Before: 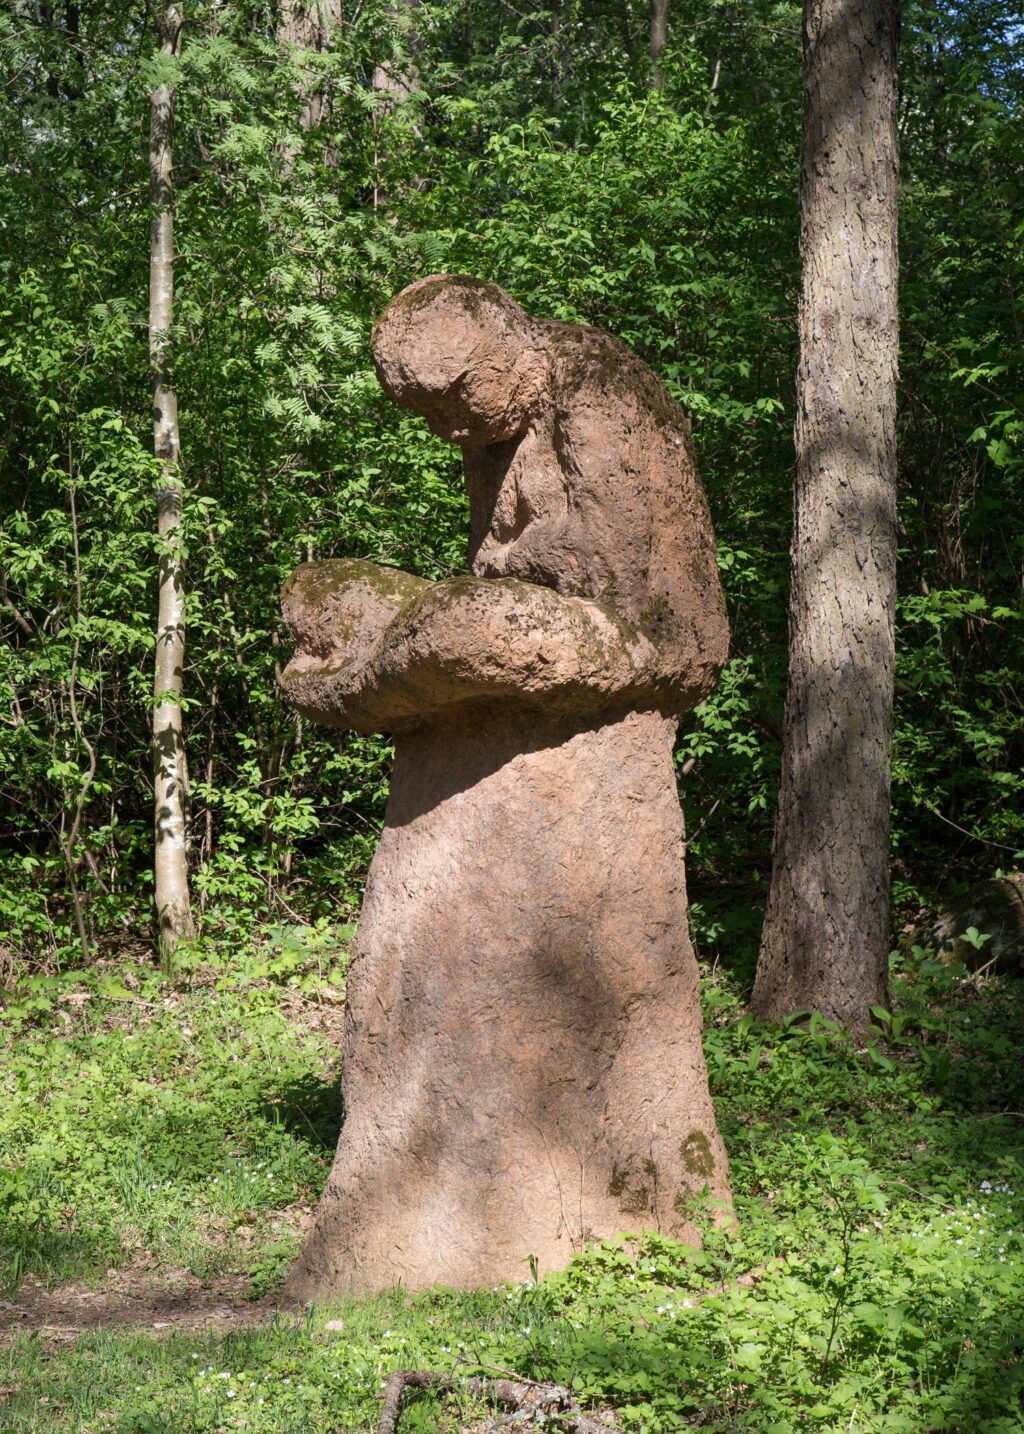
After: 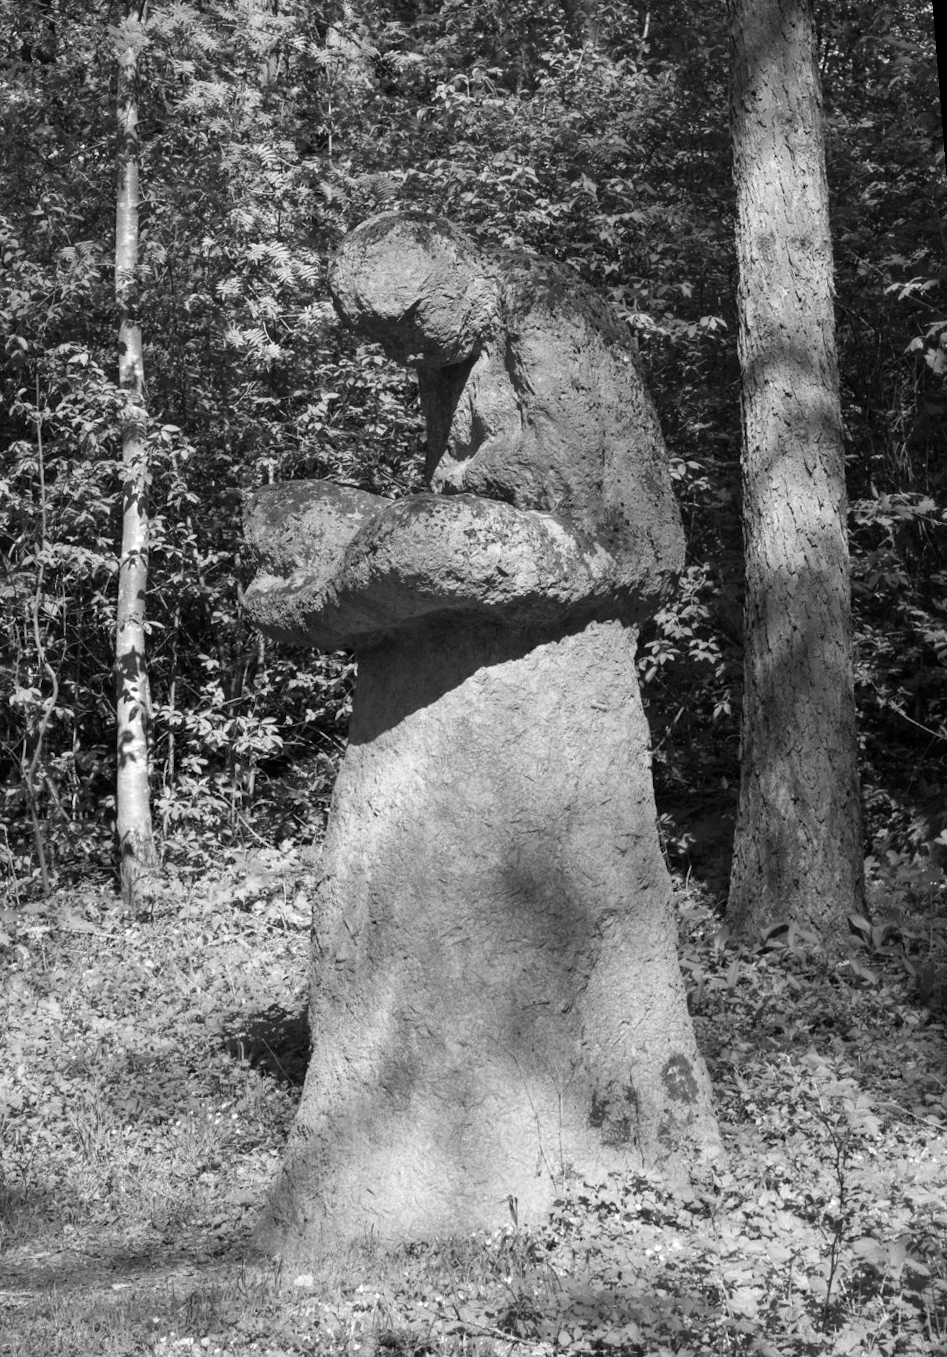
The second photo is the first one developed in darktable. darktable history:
monochrome: size 3.1
levels: mode automatic, black 0.023%, white 99.97%, levels [0.062, 0.494, 0.925]
rotate and perspective: rotation -1.68°, lens shift (vertical) -0.146, crop left 0.049, crop right 0.912, crop top 0.032, crop bottom 0.96
